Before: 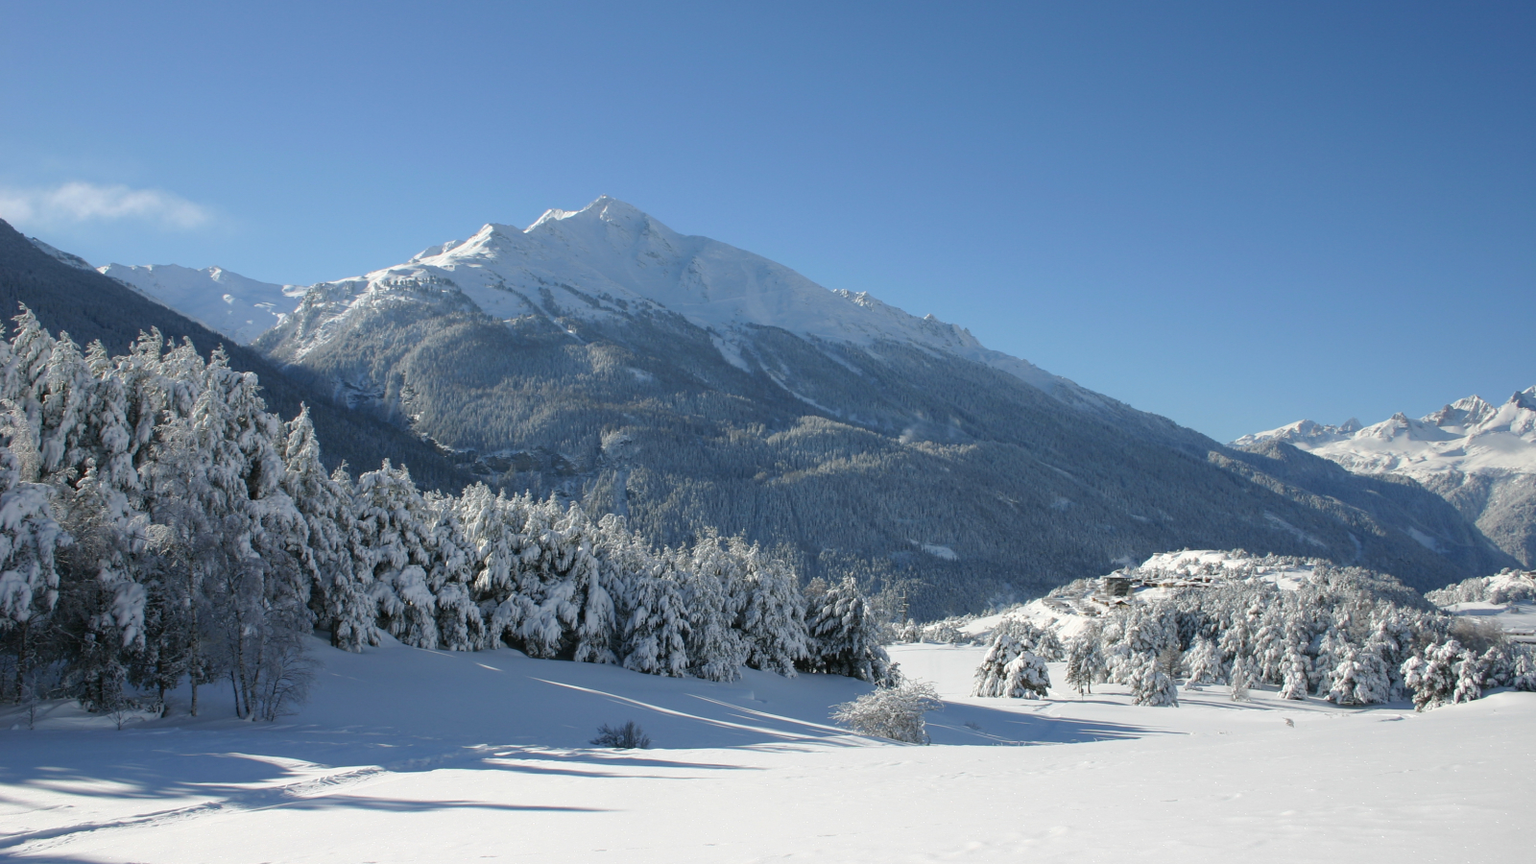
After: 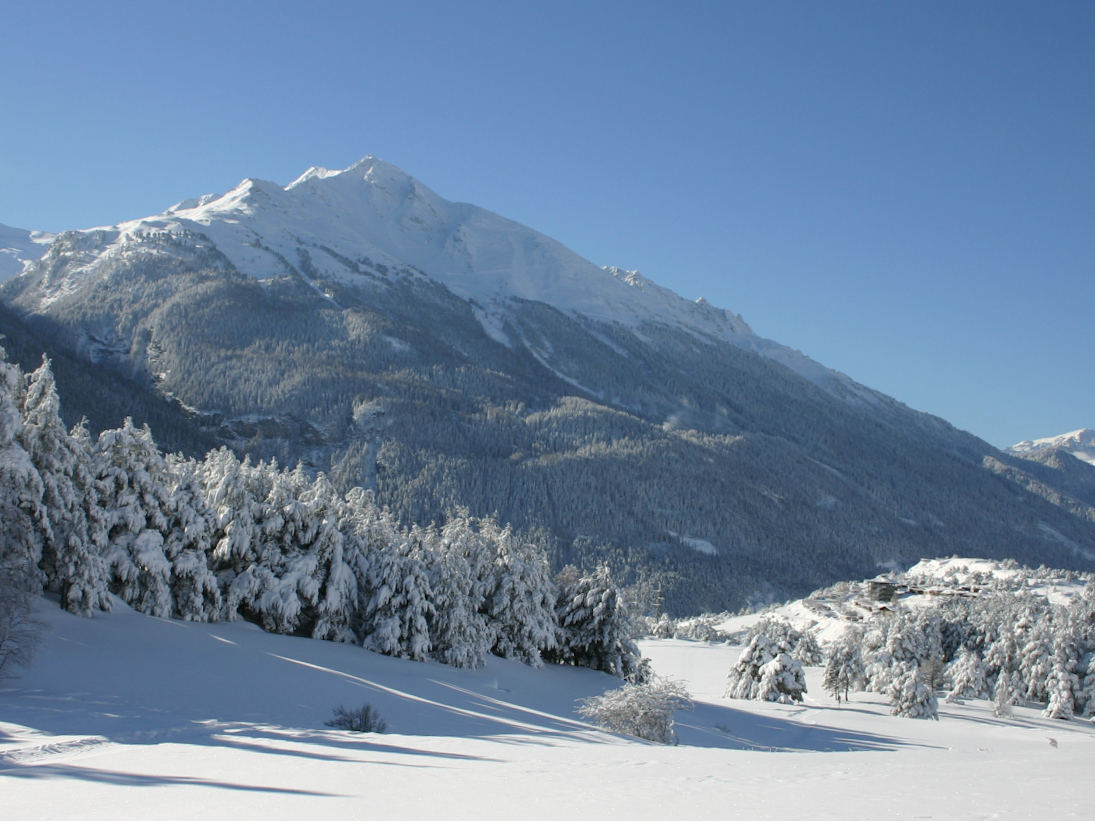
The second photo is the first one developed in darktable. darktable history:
contrast brightness saturation: saturation -0.061
crop and rotate: angle -3.11°, left 13.954%, top 0.026%, right 11.062%, bottom 0.032%
shadows and highlights: shadows 25.69, highlights -23.93
